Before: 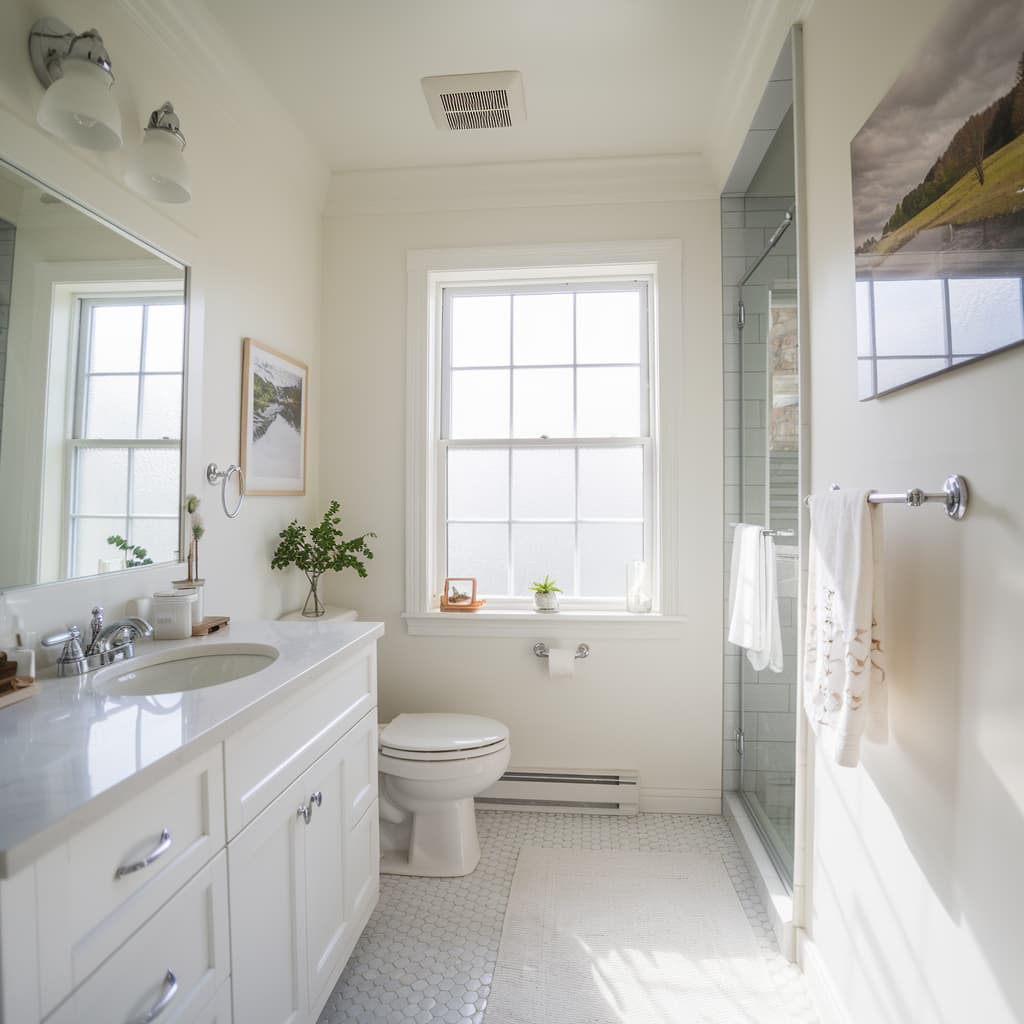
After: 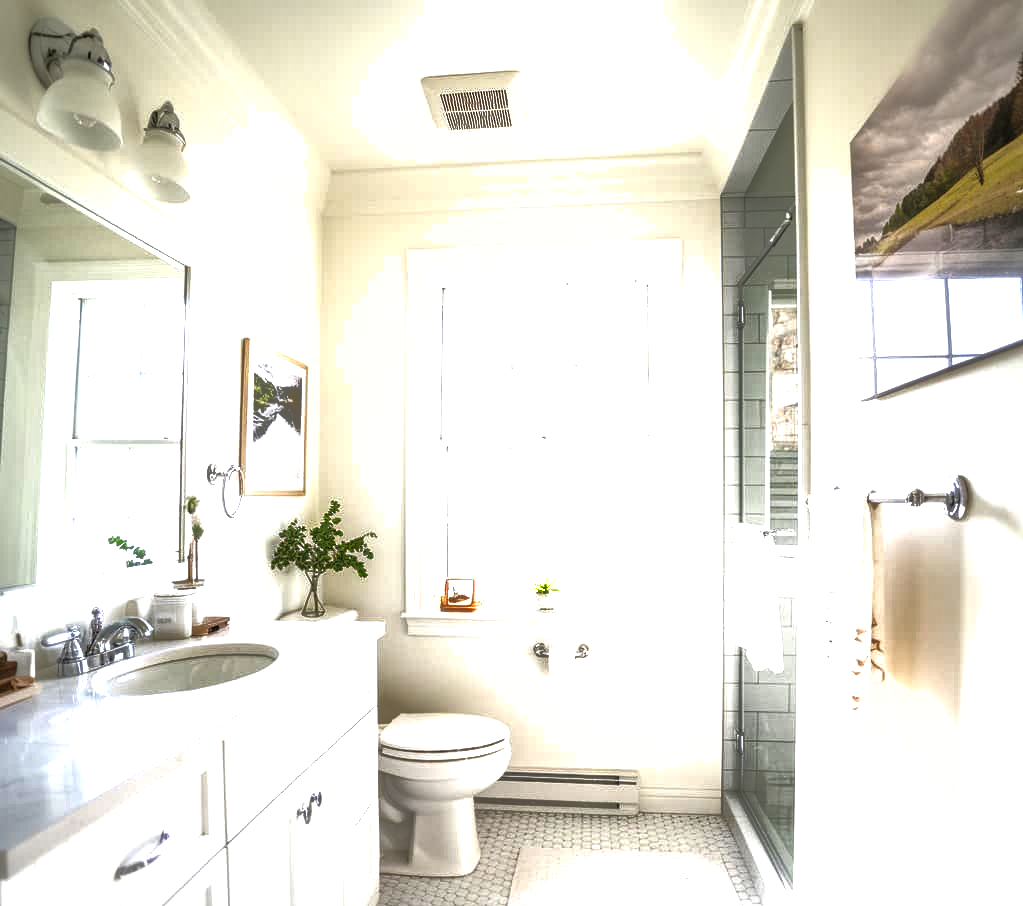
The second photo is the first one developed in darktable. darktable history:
exposure: black level correction 0, exposure 1.2 EV, compensate exposure bias true, compensate highlight preservation false
local contrast: highlights 60%, shadows 61%, detail 160%
crop and rotate: top 0%, bottom 11.435%
shadows and highlights: on, module defaults
